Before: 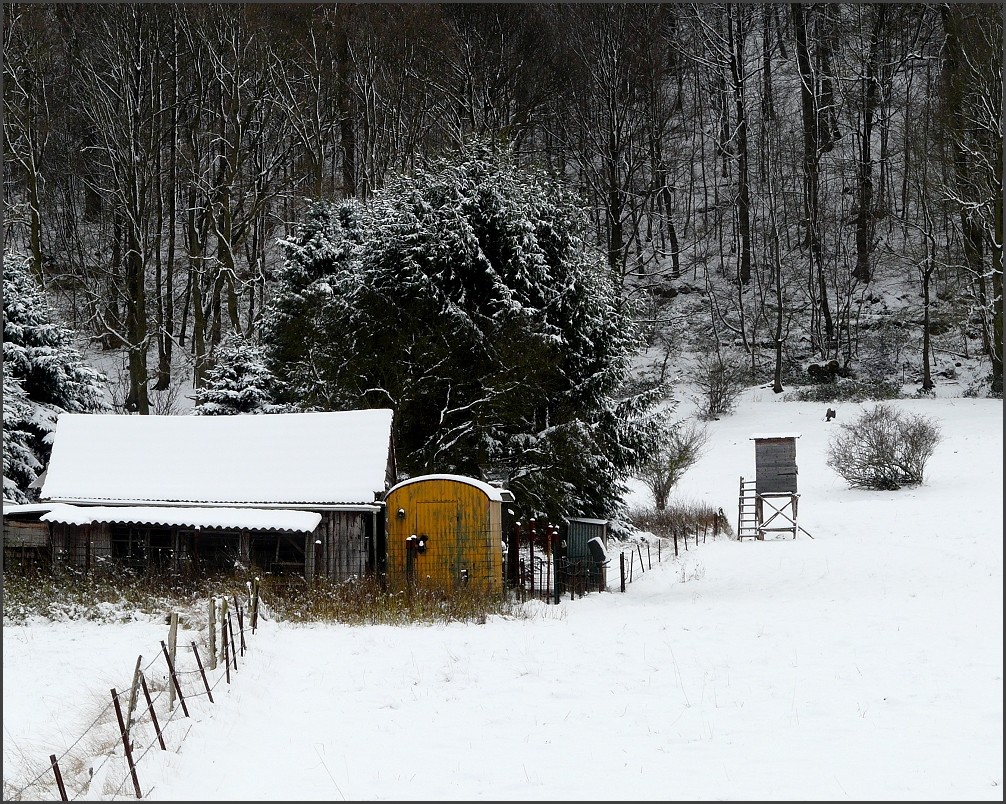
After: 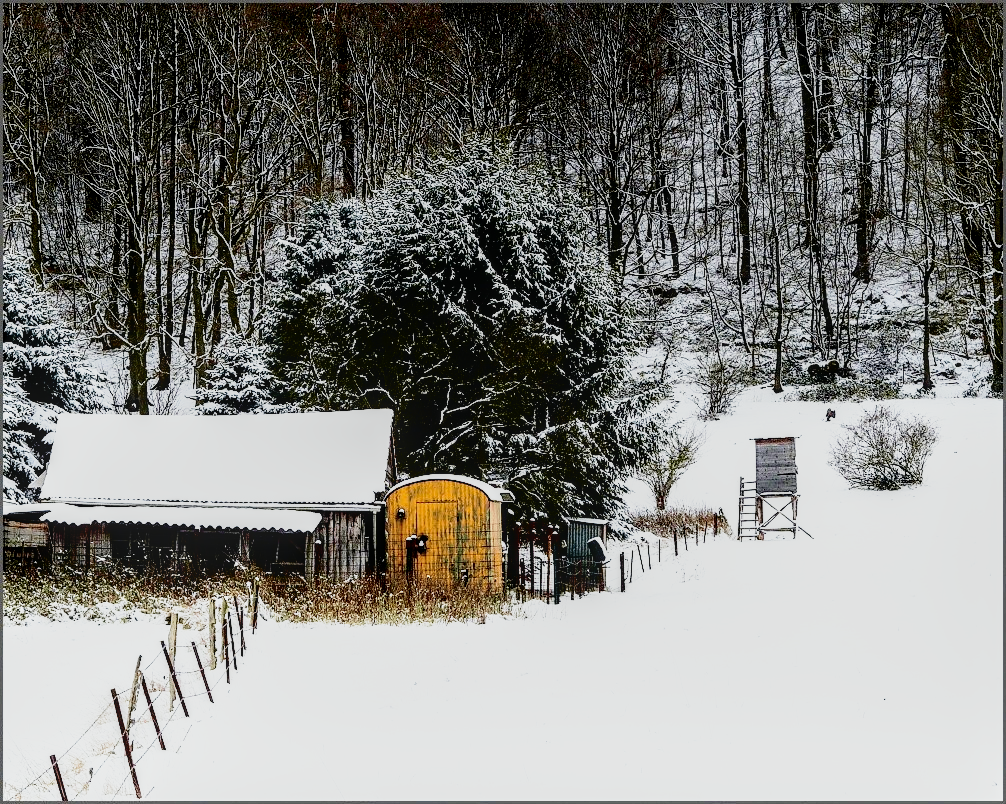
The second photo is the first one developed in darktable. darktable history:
base curve: curves: ch0 [(0, 0) (0.012, 0.01) (0.073, 0.168) (0.31, 0.711) (0.645, 0.957) (1, 1)], preserve colors none
tone curve: curves: ch0 [(0, 0) (0.049, 0.01) (0.154, 0.081) (0.491, 0.519) (0.748, 0.765) (1, 0.919)]; ch1 [(0, 0) (0.172, 0.123) (0.317, 0.272) (0.401, 0.422) (0.499, 0.497) (0.531, 0.54) (0.615, 0.603) (0.741, 0.783) (1, 1)]; ch2 [(0, 0) (0.411, 0.424) (0.483, 0.478) (0.544, 0.56) (0.686, 0.638) (1, 1)], color space Lab, independent channels, preserve colors none
local contrast: detail 130%
sharpen: amount 0.2
